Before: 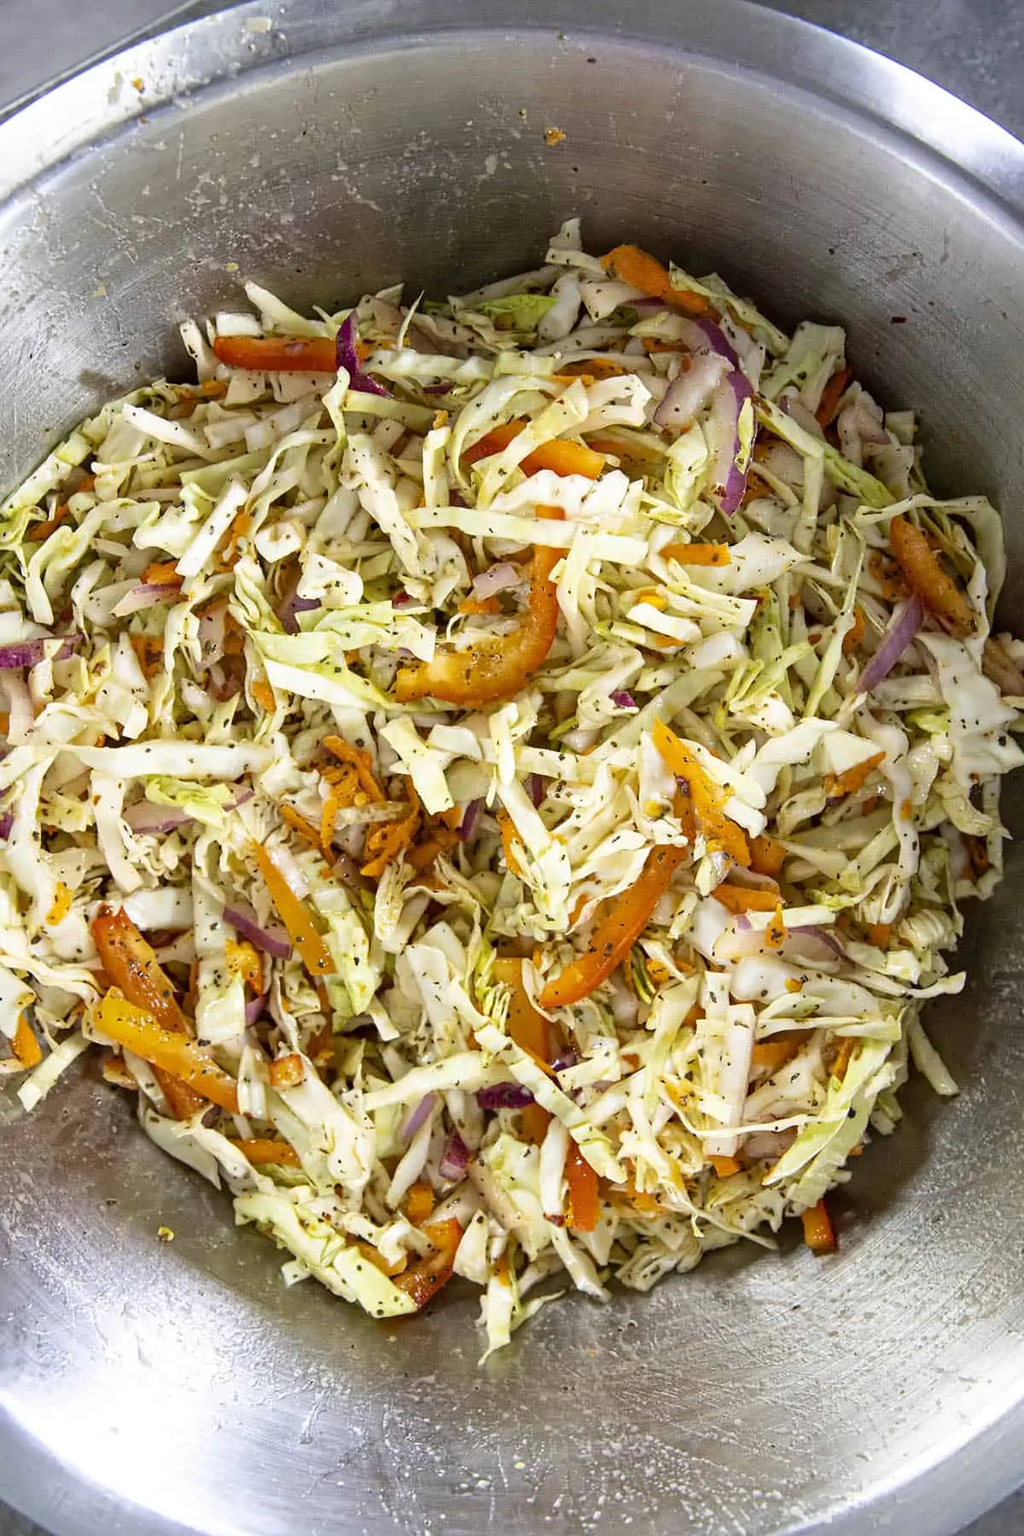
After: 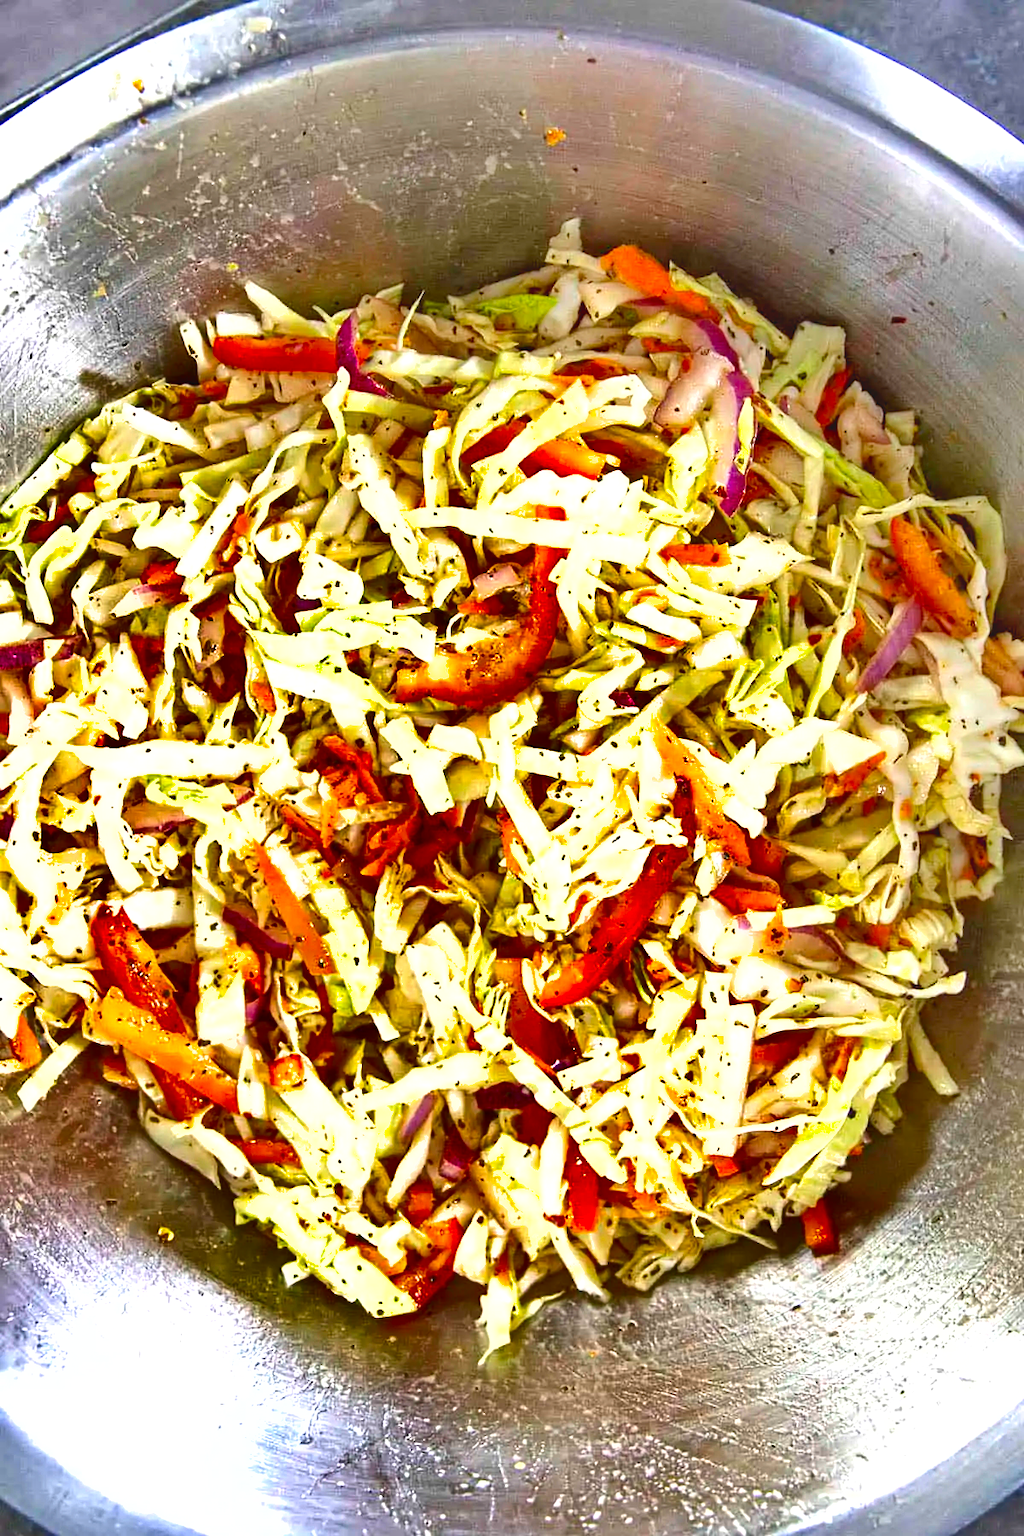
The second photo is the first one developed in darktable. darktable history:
shadows and highlights: radius 107.66, shadows 40.46, highlights -72.56, low approximation 0.01, soften with gaussian
tone equalizer: -8 EV 1.03 EV, -7 EV 1.01 EV, -6 EV 1.03 EV, -5 EV 1.01 EV, -4 EV 1.03 EV, -3 EV 0.74 EV, -2 EV 0.514 EV, -1 EV 0.226 EV, edges refinement/feathering 500, mask exposure compensation -1.57 EV, preserve details no
exposure: exposure 0.946 EV, compensate exposure bias true, compensate highlight preservation false
contrast brightness saturation: contrast -0.187, saturation 0.185
